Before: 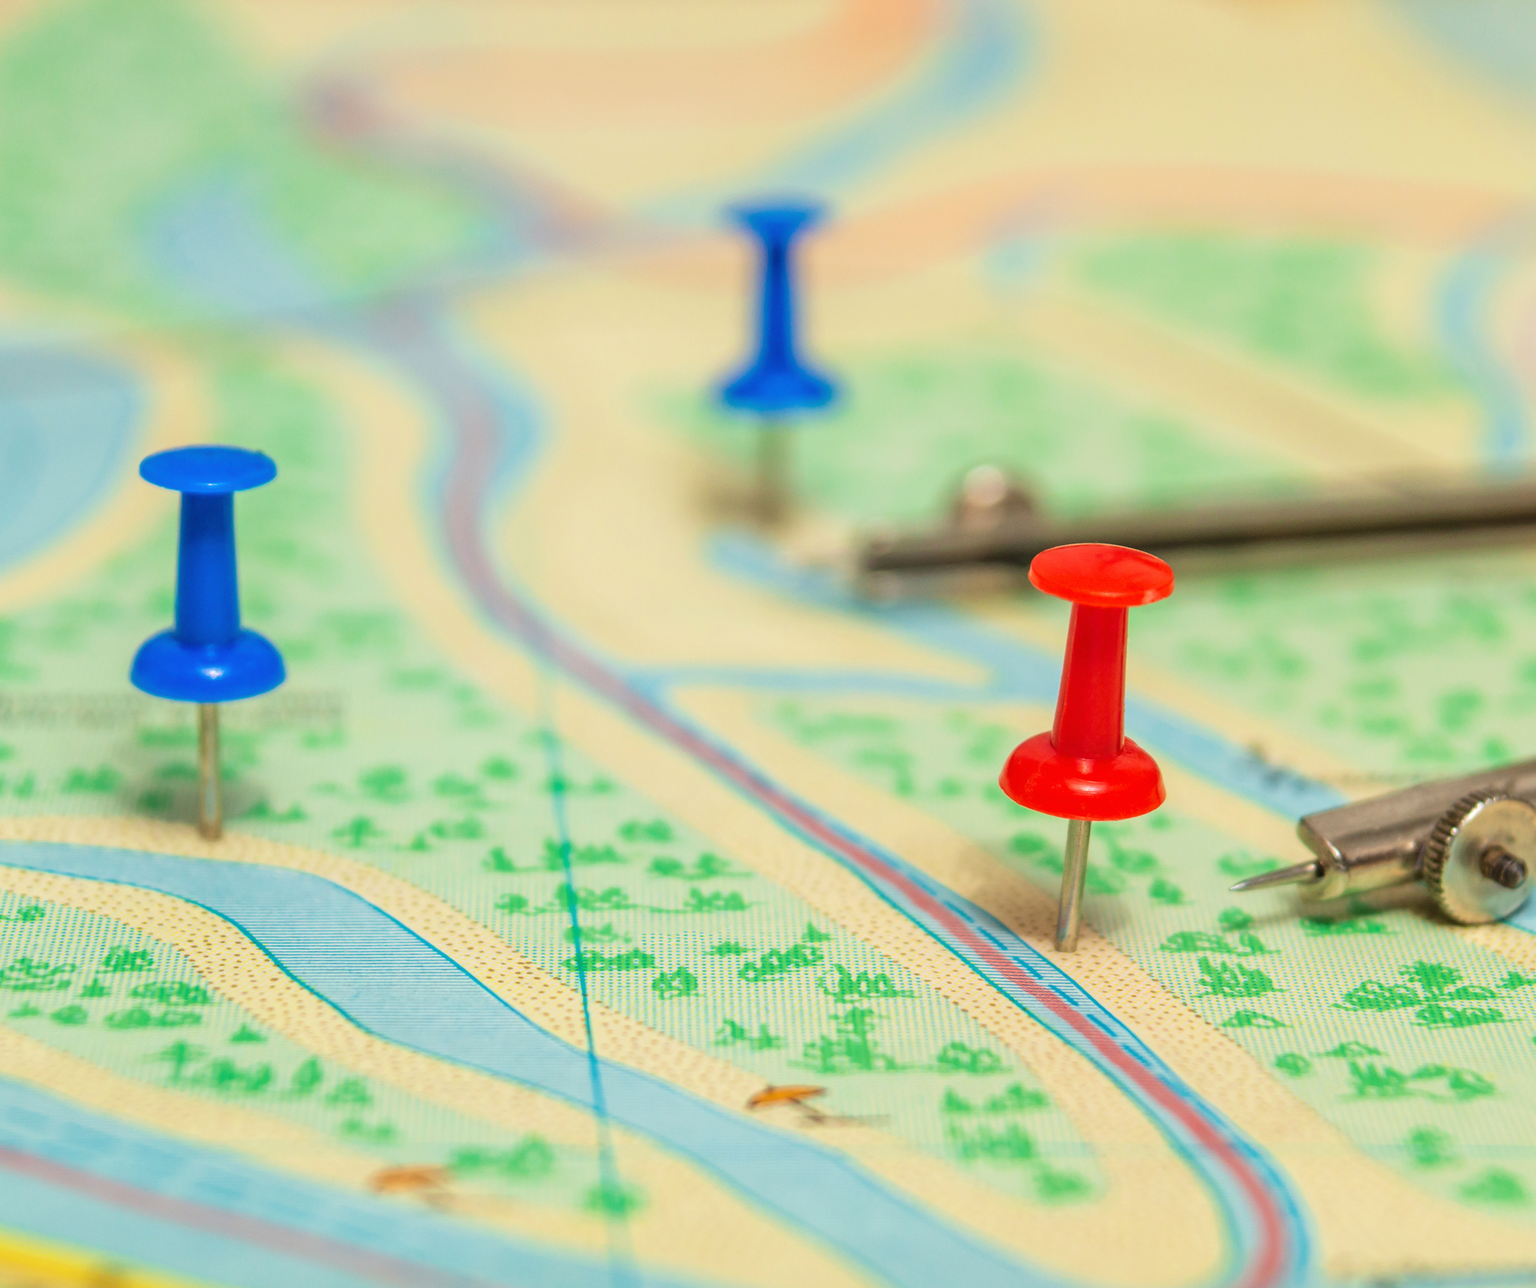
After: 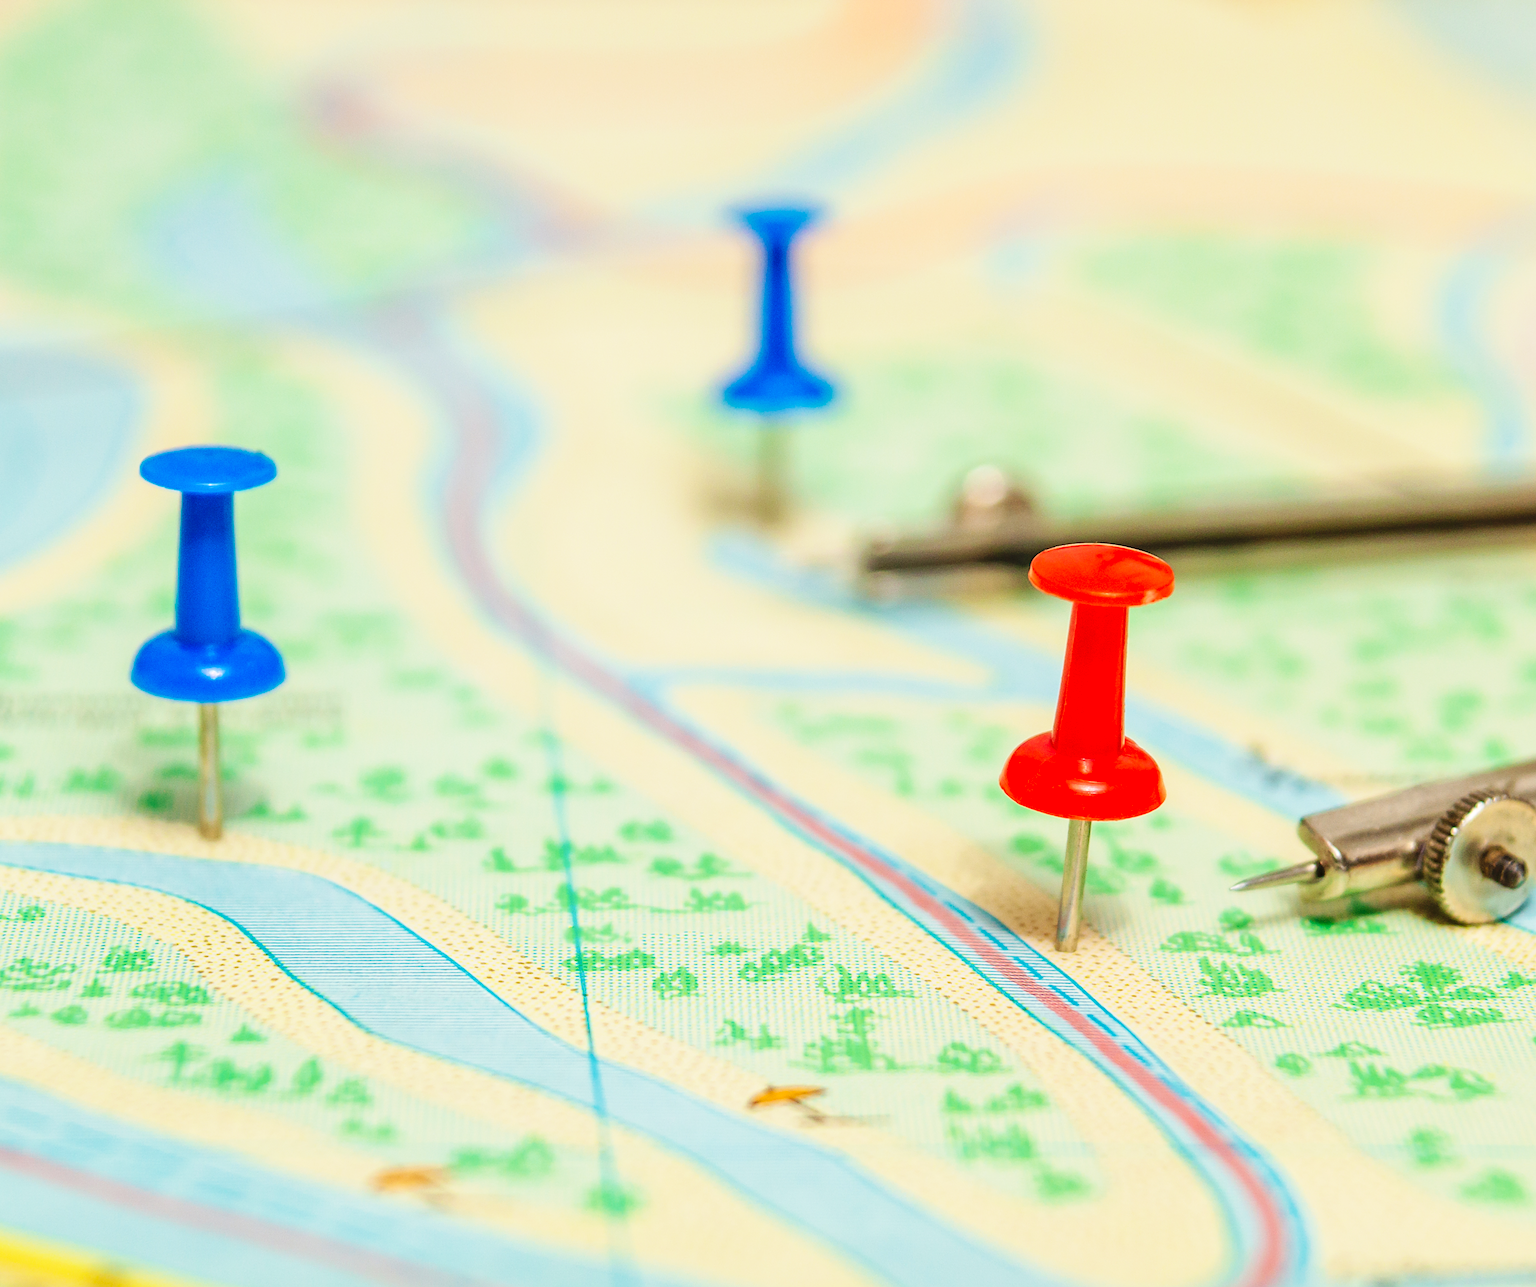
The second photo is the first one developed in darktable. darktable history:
sharpen: on, module defaults
base curve: curves: ch0 [(0, 0) (0.032, 0.025) (0.121, 0.166) (0.206, 0.329) (0.605, 0.79) (1, 1)], preserve colors none
